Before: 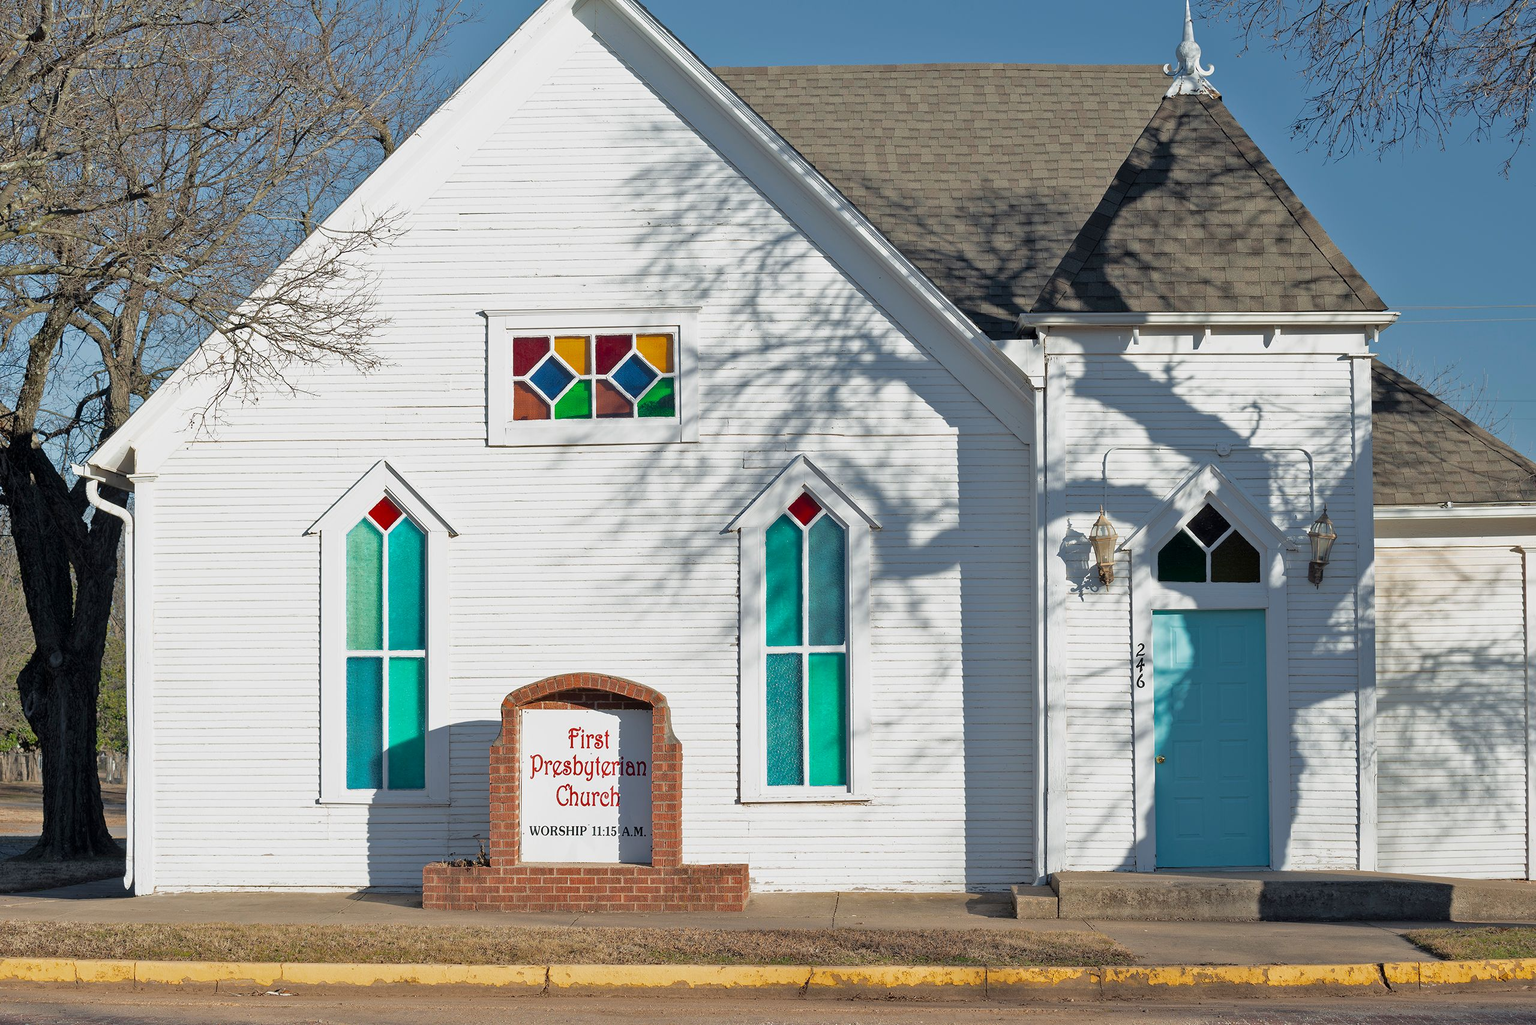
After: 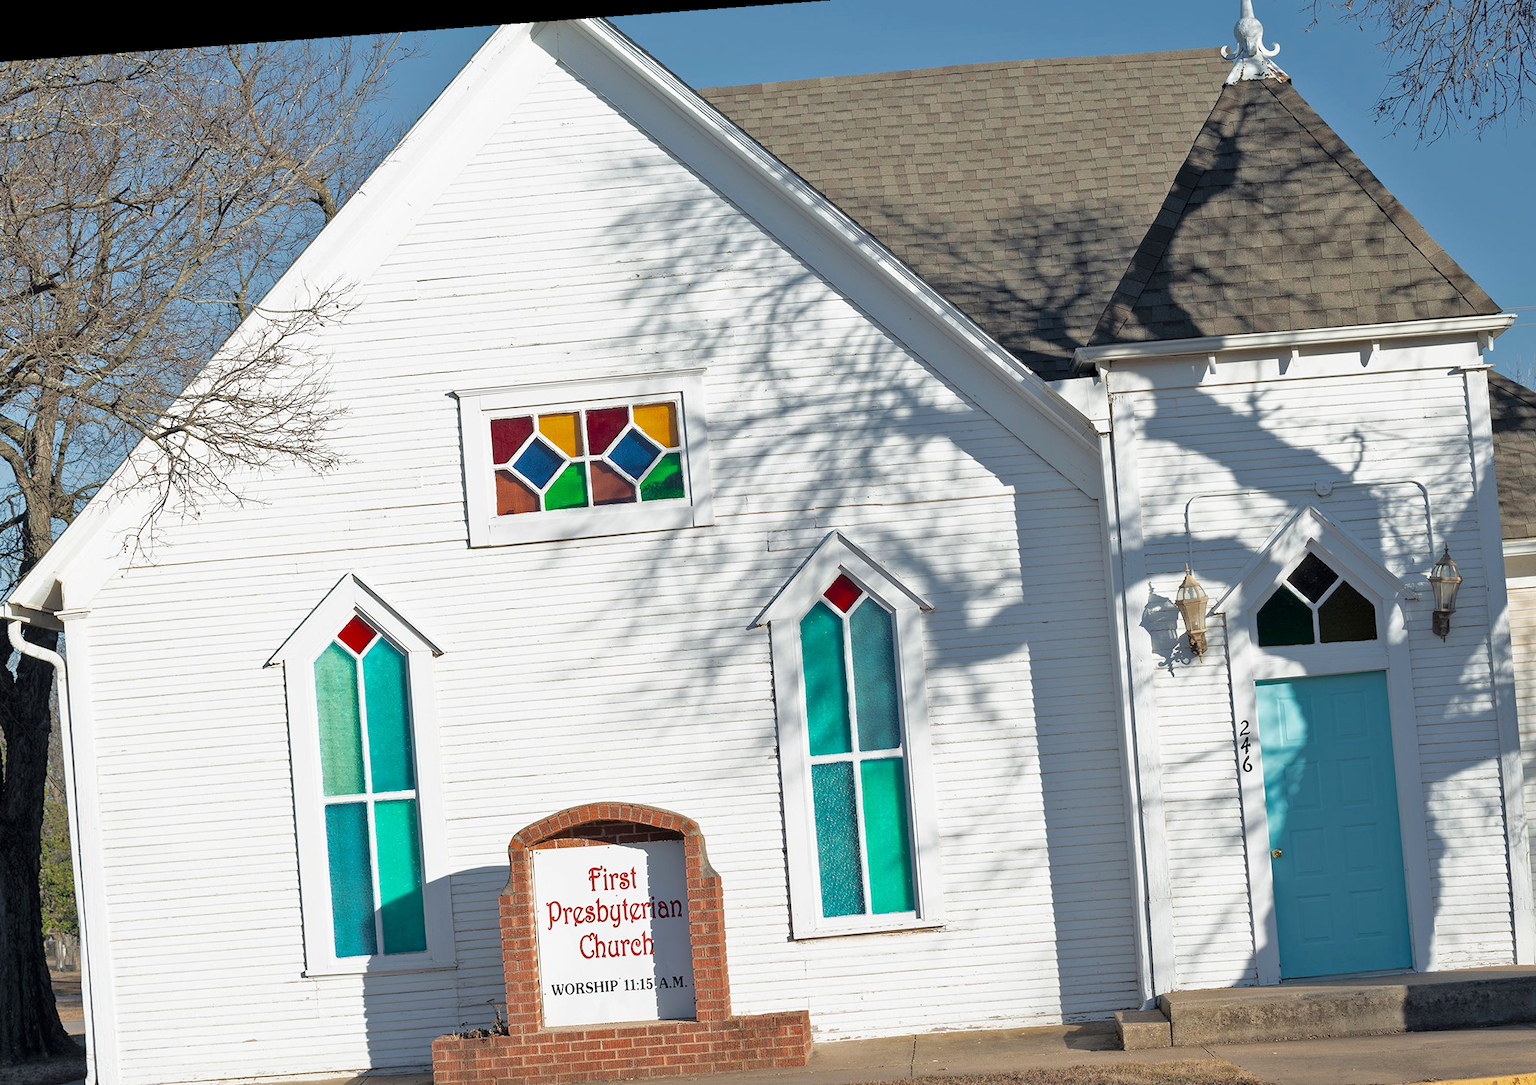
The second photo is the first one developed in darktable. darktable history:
rotate and perspective: rotation -4.25°, automatic cropping off
crop and rotate: left 7.196%, top 4.574%, right 10.605%, bottom 13.178%
exposure: exposure 0.2 EV, compensate highlight preservation false
